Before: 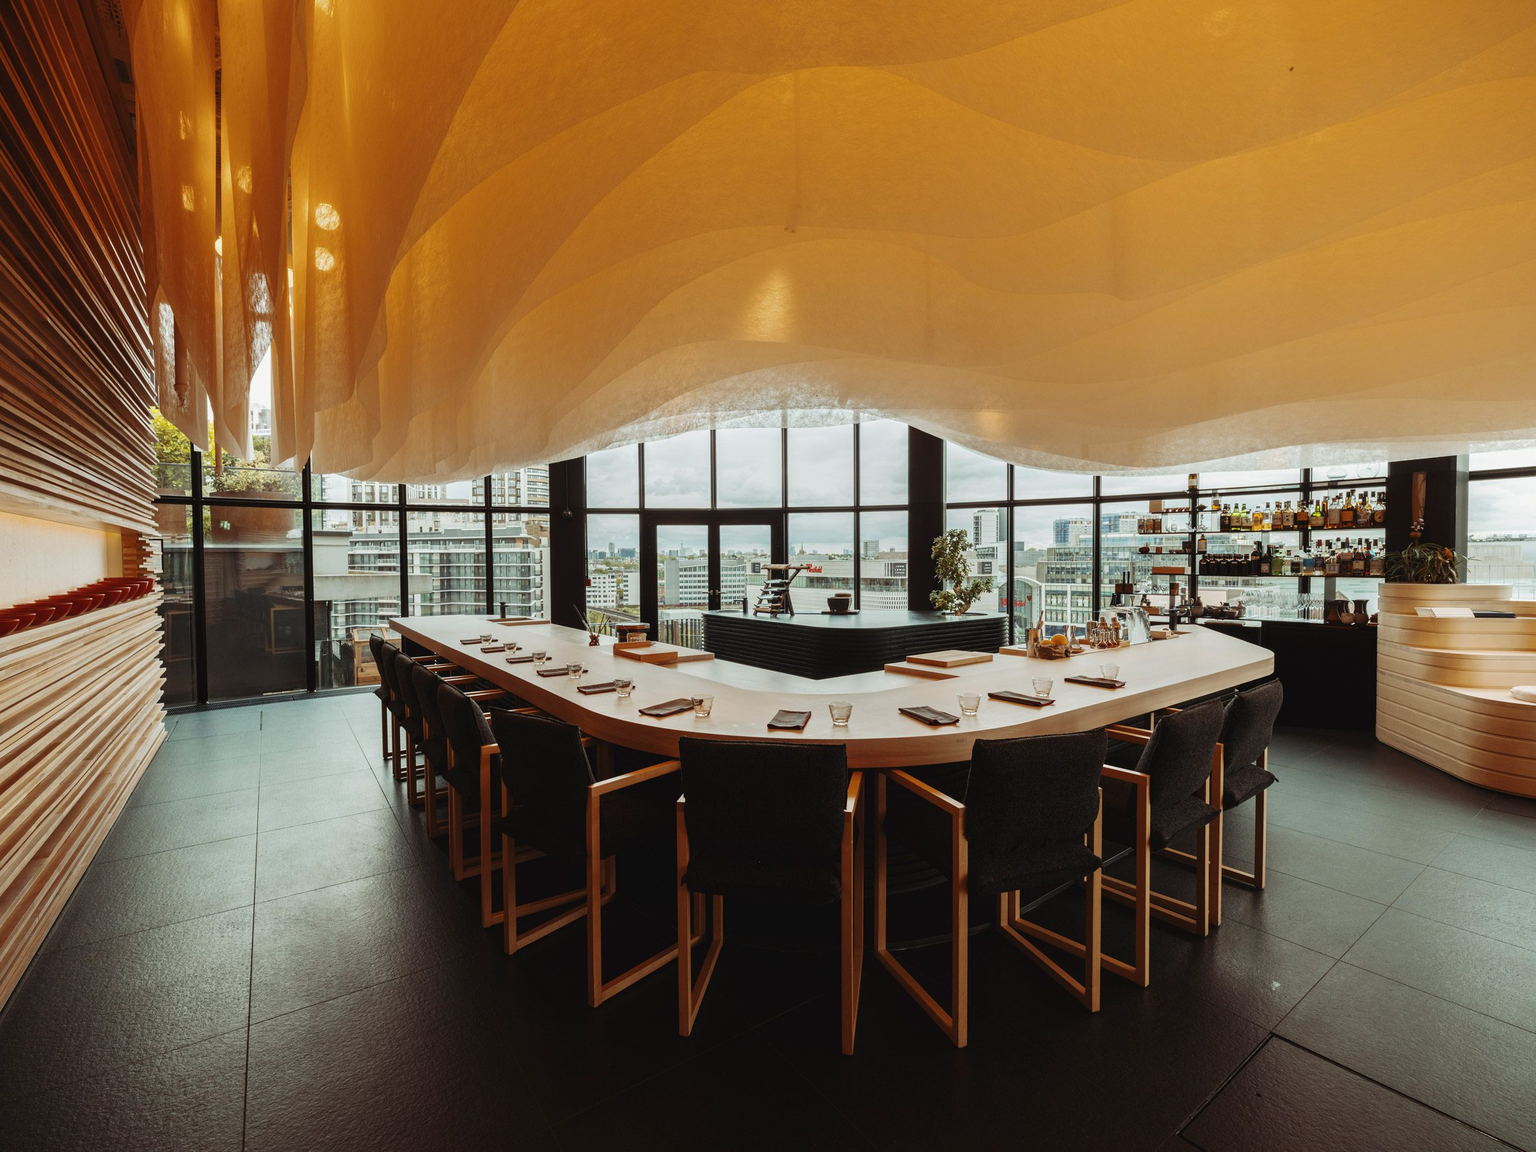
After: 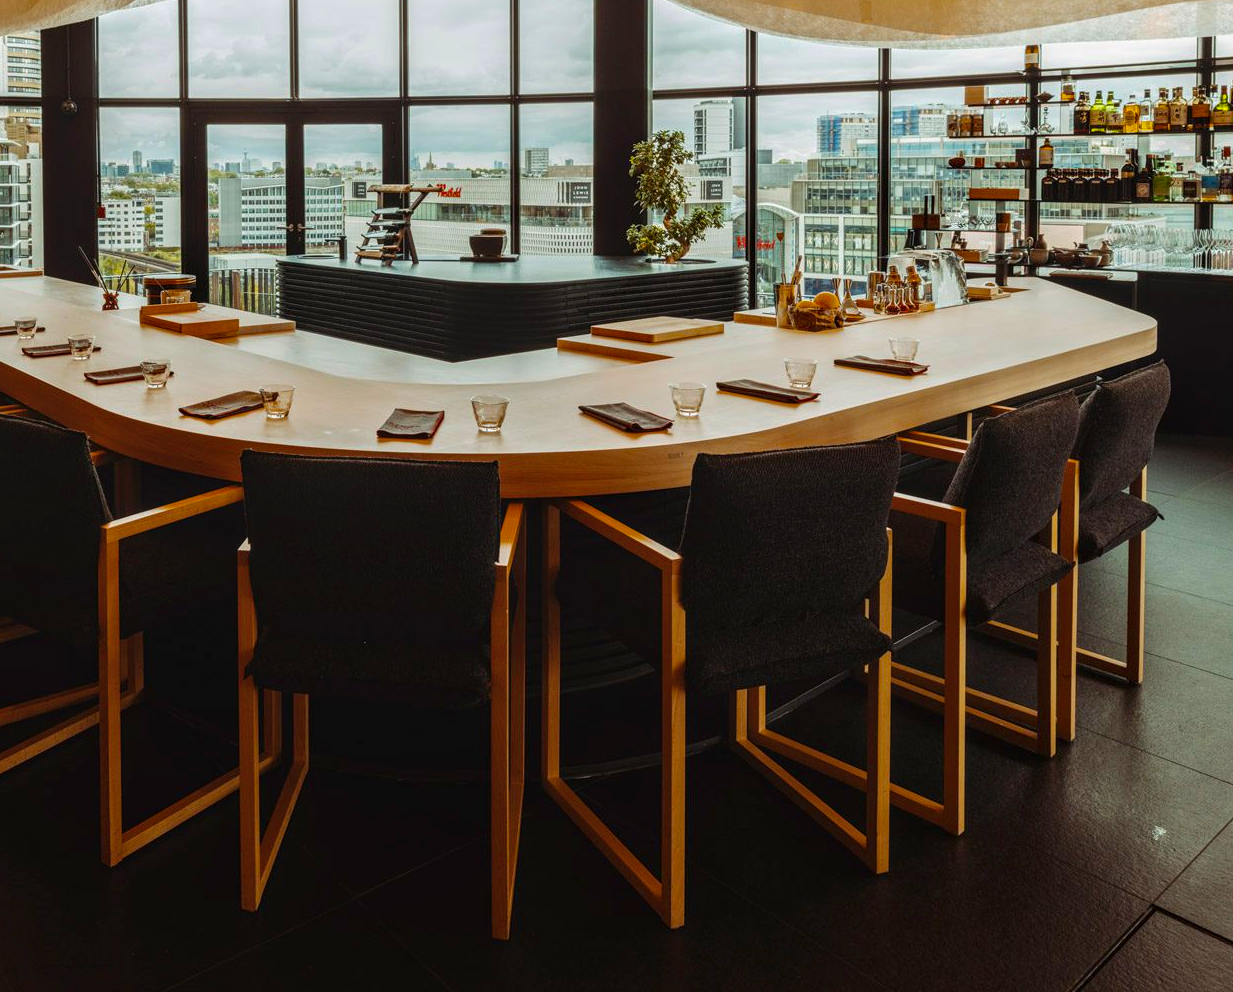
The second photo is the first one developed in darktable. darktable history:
color balance rgb: highlights gain › chroma 0.129%, highlights gain › hue 331.41°, linear chroma grading › global chroma 5.767%, perceptual saturation grading › global saturation 30.205%, global vibrance 20%
local contrast: on, module defaults
crop: left 34.046%, top 38.593%, right 13.762%, bottom 5.451%
